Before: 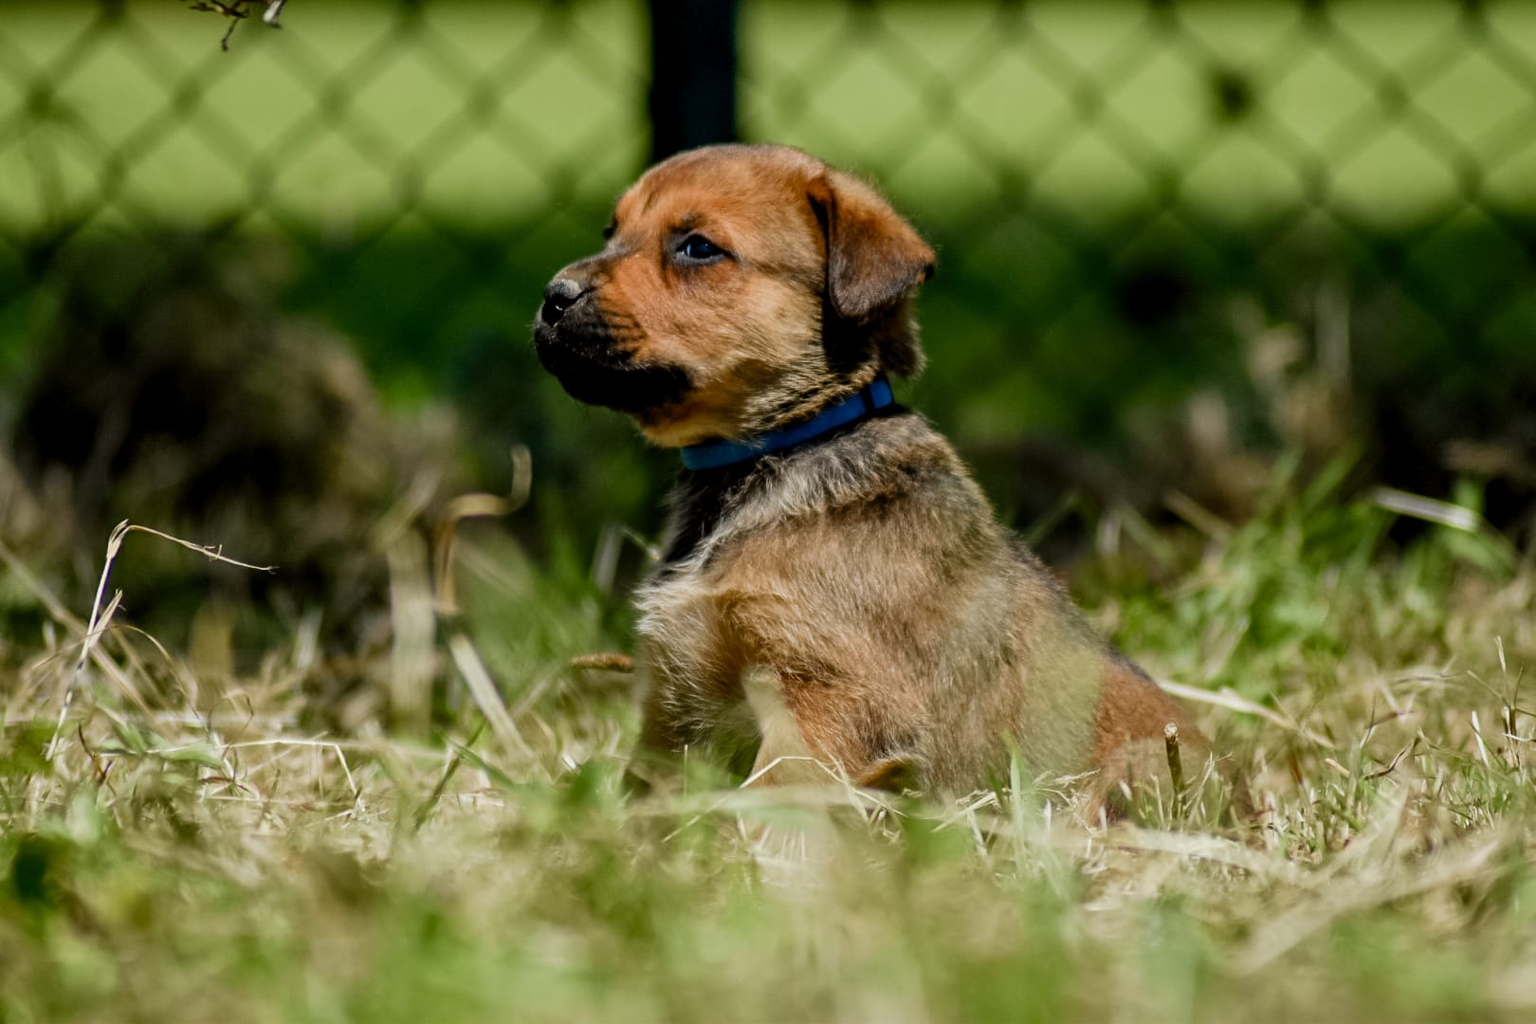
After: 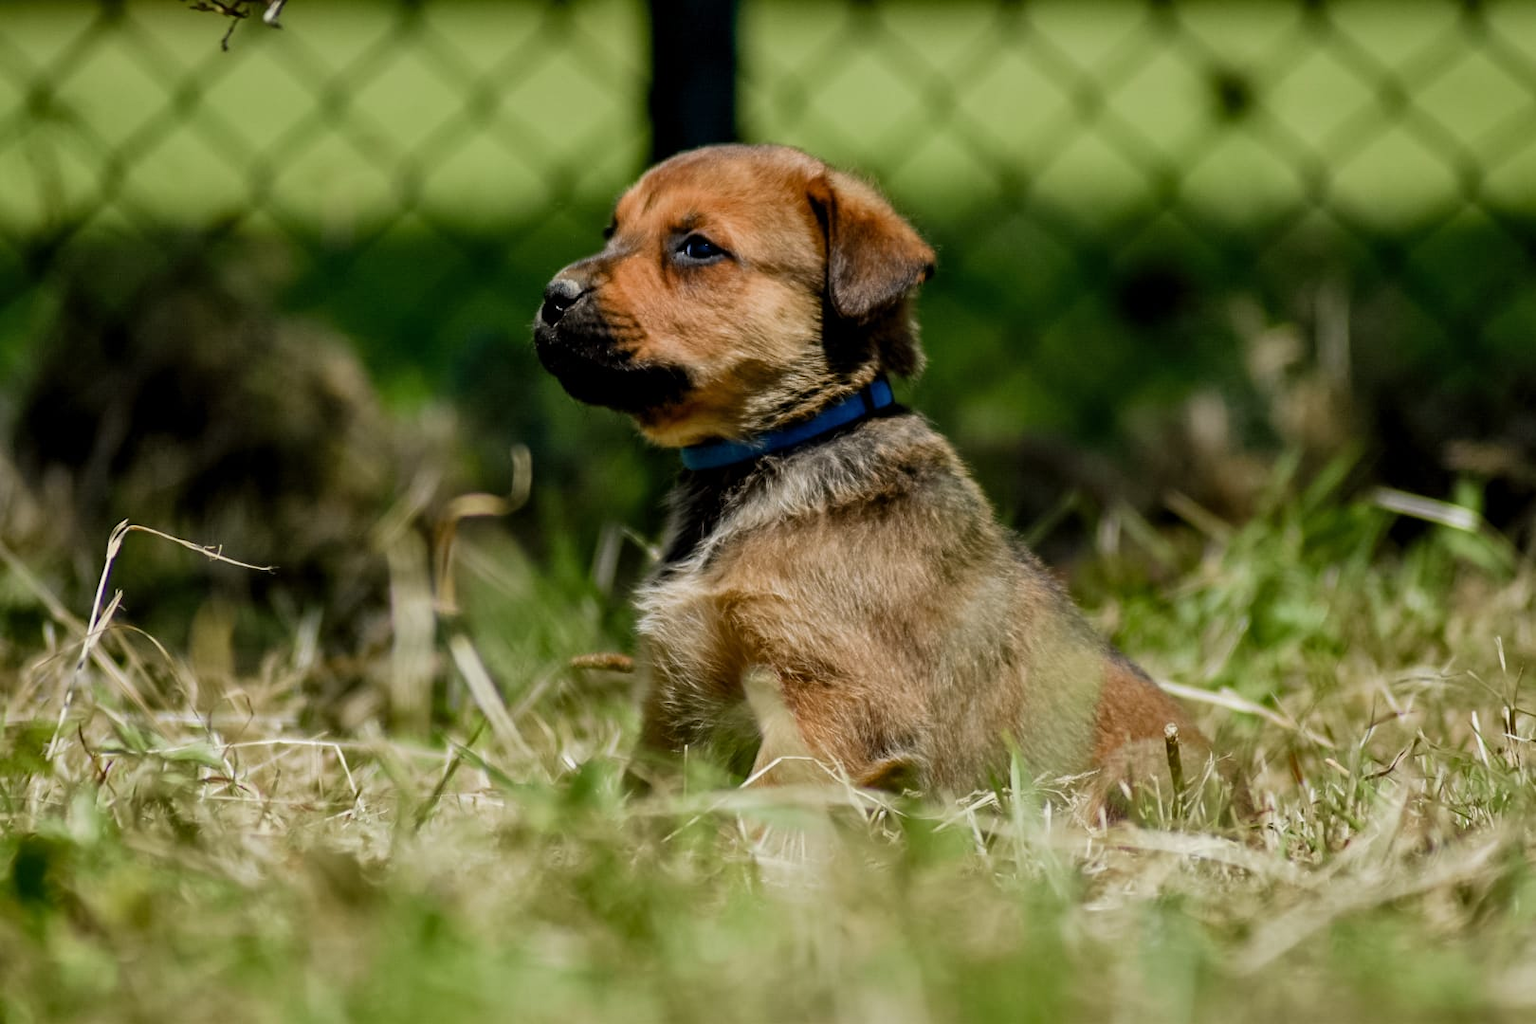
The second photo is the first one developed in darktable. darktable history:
shadows and highlights: shadows 25.68, highlights -47.86, soften with gaussian
